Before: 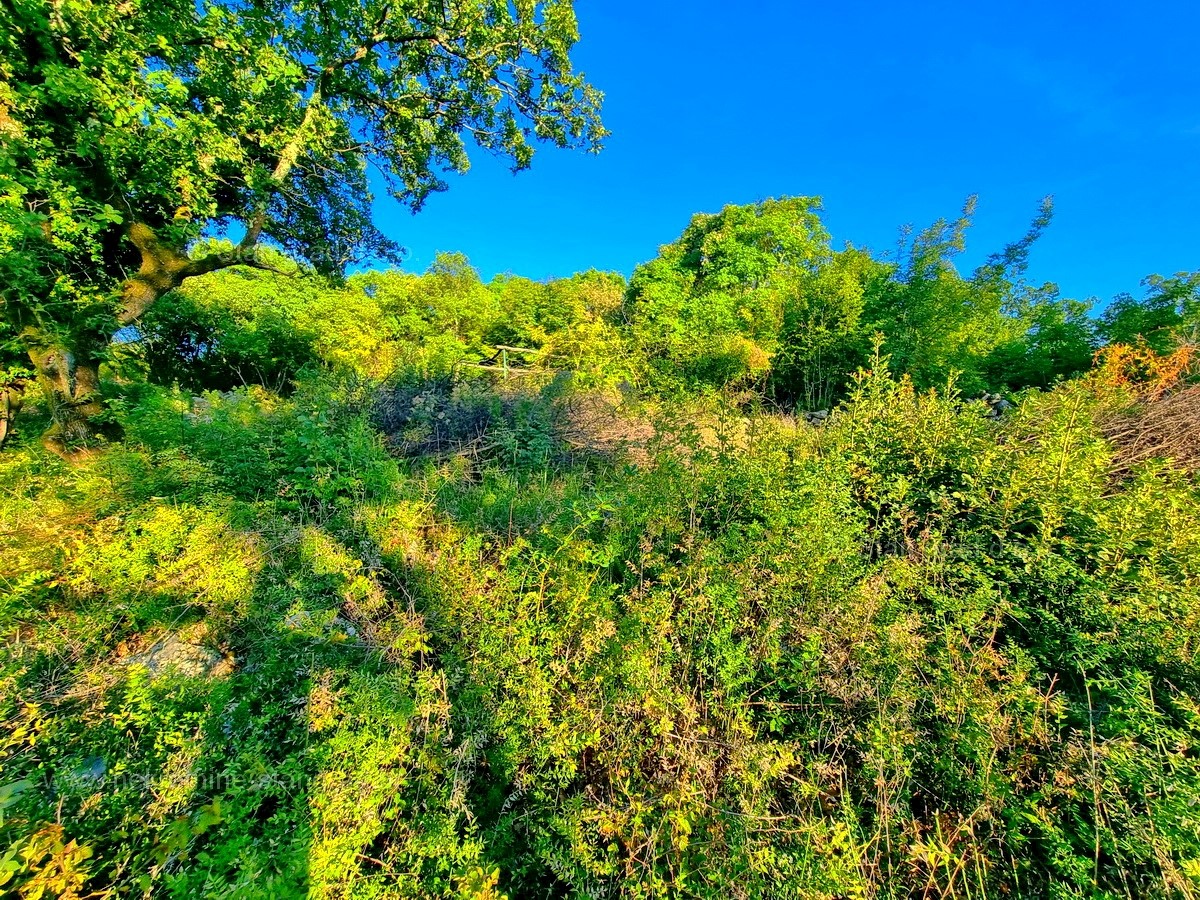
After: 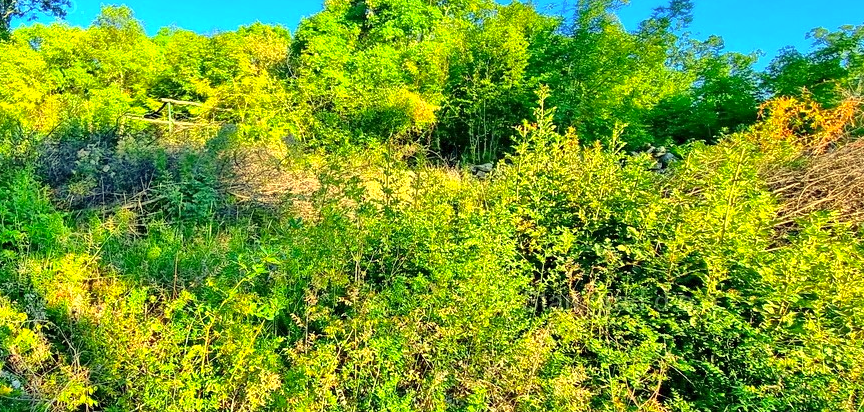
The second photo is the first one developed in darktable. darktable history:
crop and rotate: left 27.944%, top 27.516%, bottom 26.705%
exposure: exposure 0.559 EV, compensate highlight preservation false
color correction: highlights a* -5.7, highlights b* 10.95
